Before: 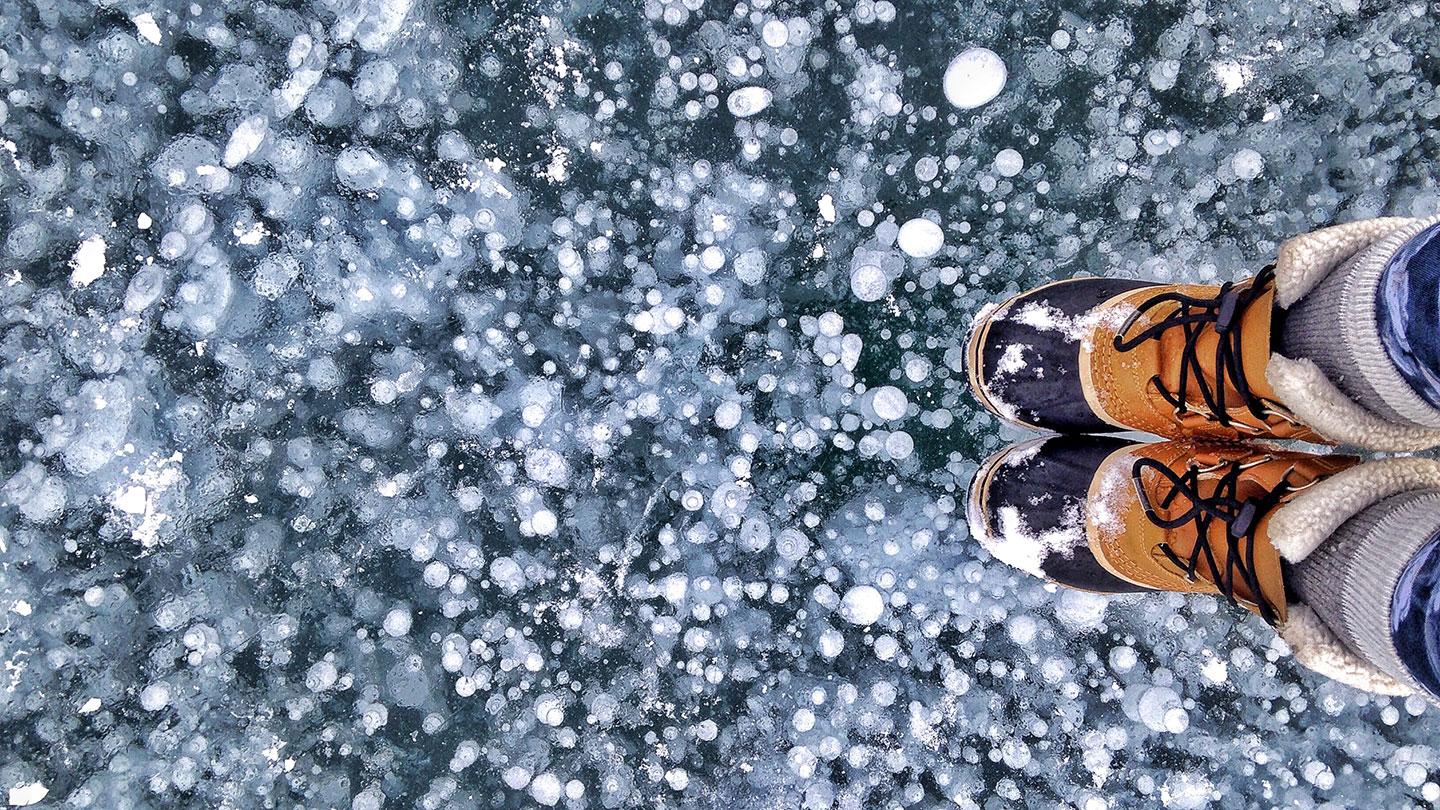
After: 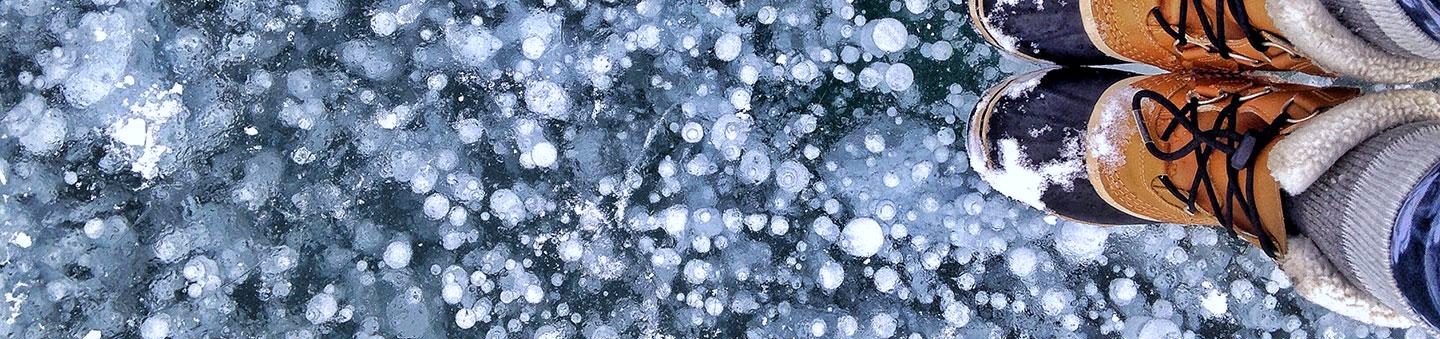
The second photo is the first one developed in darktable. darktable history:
white balance: red 0.967, blue 1.049
crop: top 45.551%, bottom 12.262%
